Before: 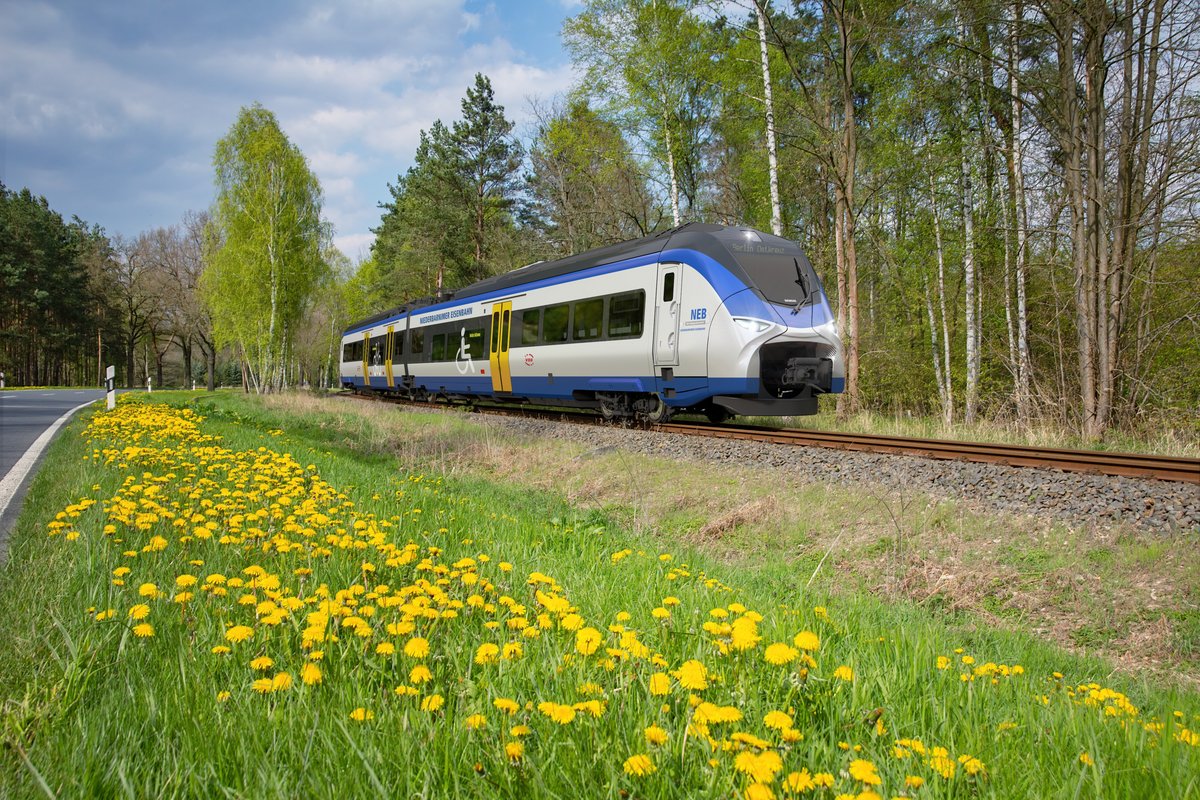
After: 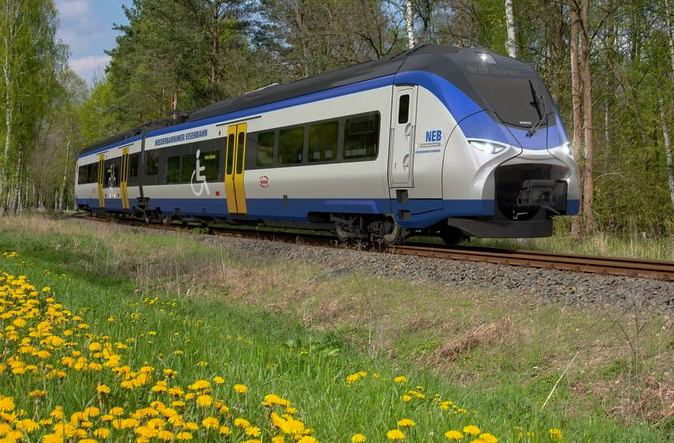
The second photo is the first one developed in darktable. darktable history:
base curve: curves: ch0 [(0, 0) (0.595, 0.418) (1, 1)], preserve colors none
crop and rotate: left 22.091%, top 22.328%, right 21.73%, bottom 22.262%
